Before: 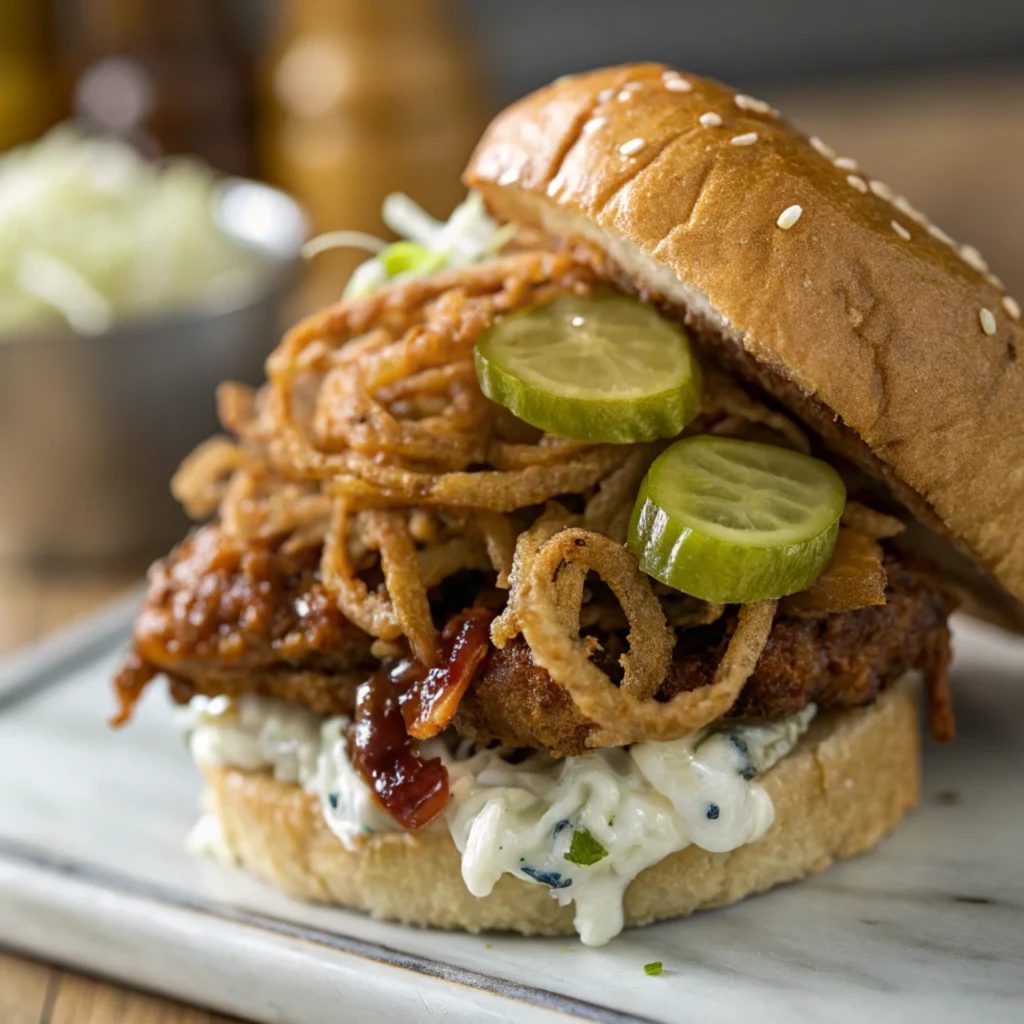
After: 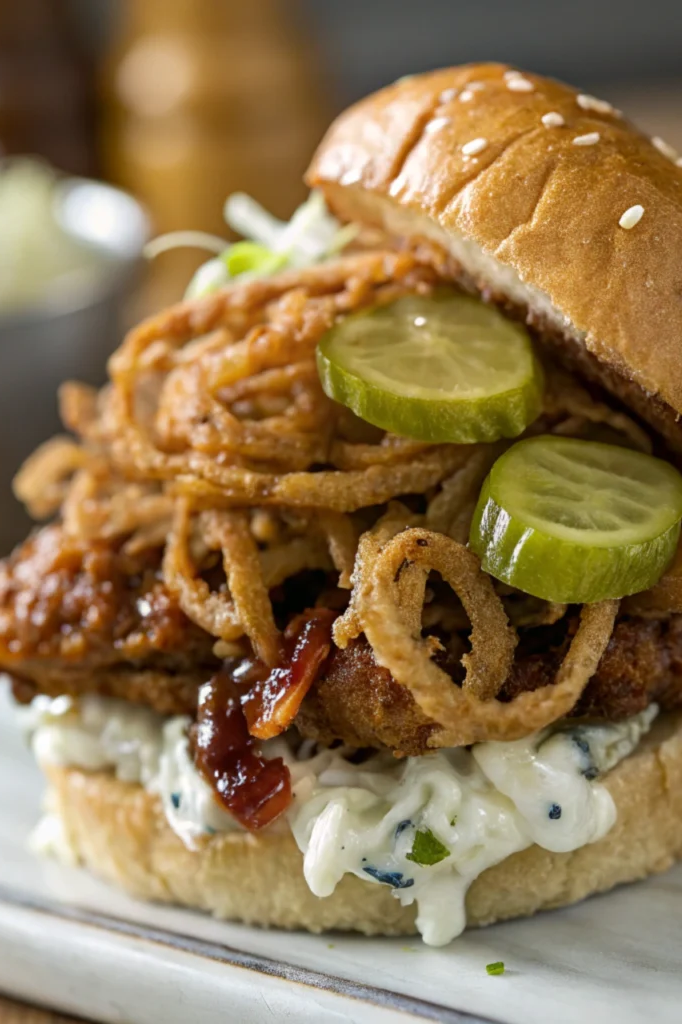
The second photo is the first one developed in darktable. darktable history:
crop and rotate: left 15.445%, right 17.871%
